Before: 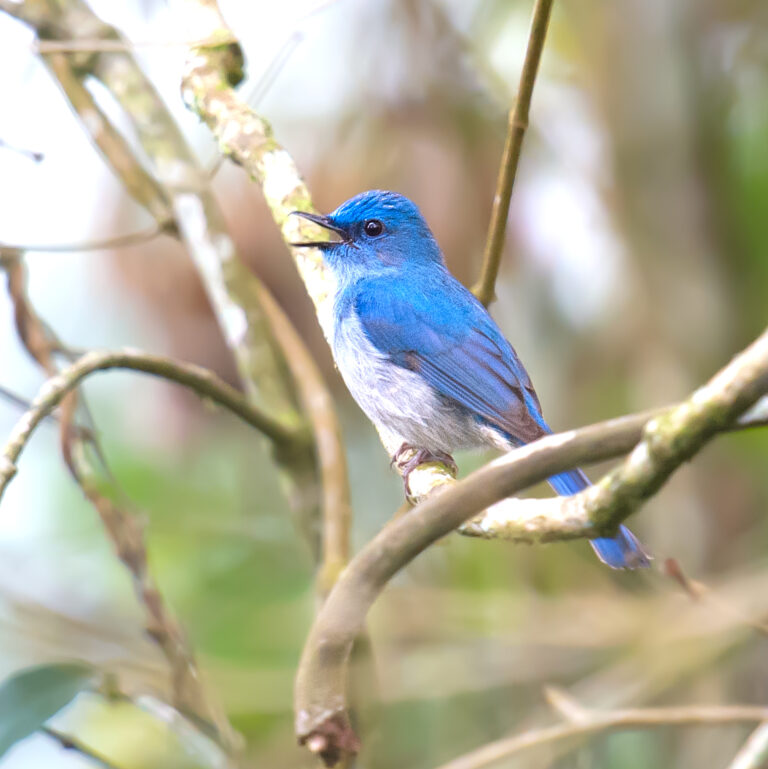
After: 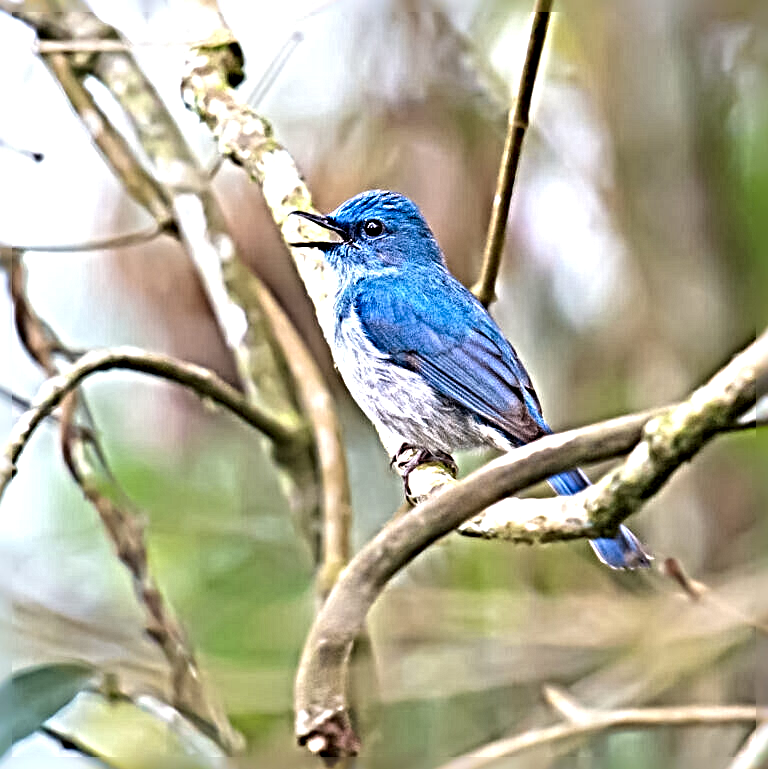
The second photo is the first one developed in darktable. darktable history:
sharpen: radius 6.3, amount 1.8, threshold 0
contrast equalizer: y [[0.546, 0.552, 0.554, 0.554, 0.552, 0.546], [0.5 ×6], [0.5 ×6], [0 ×6], [0 ×6]]
